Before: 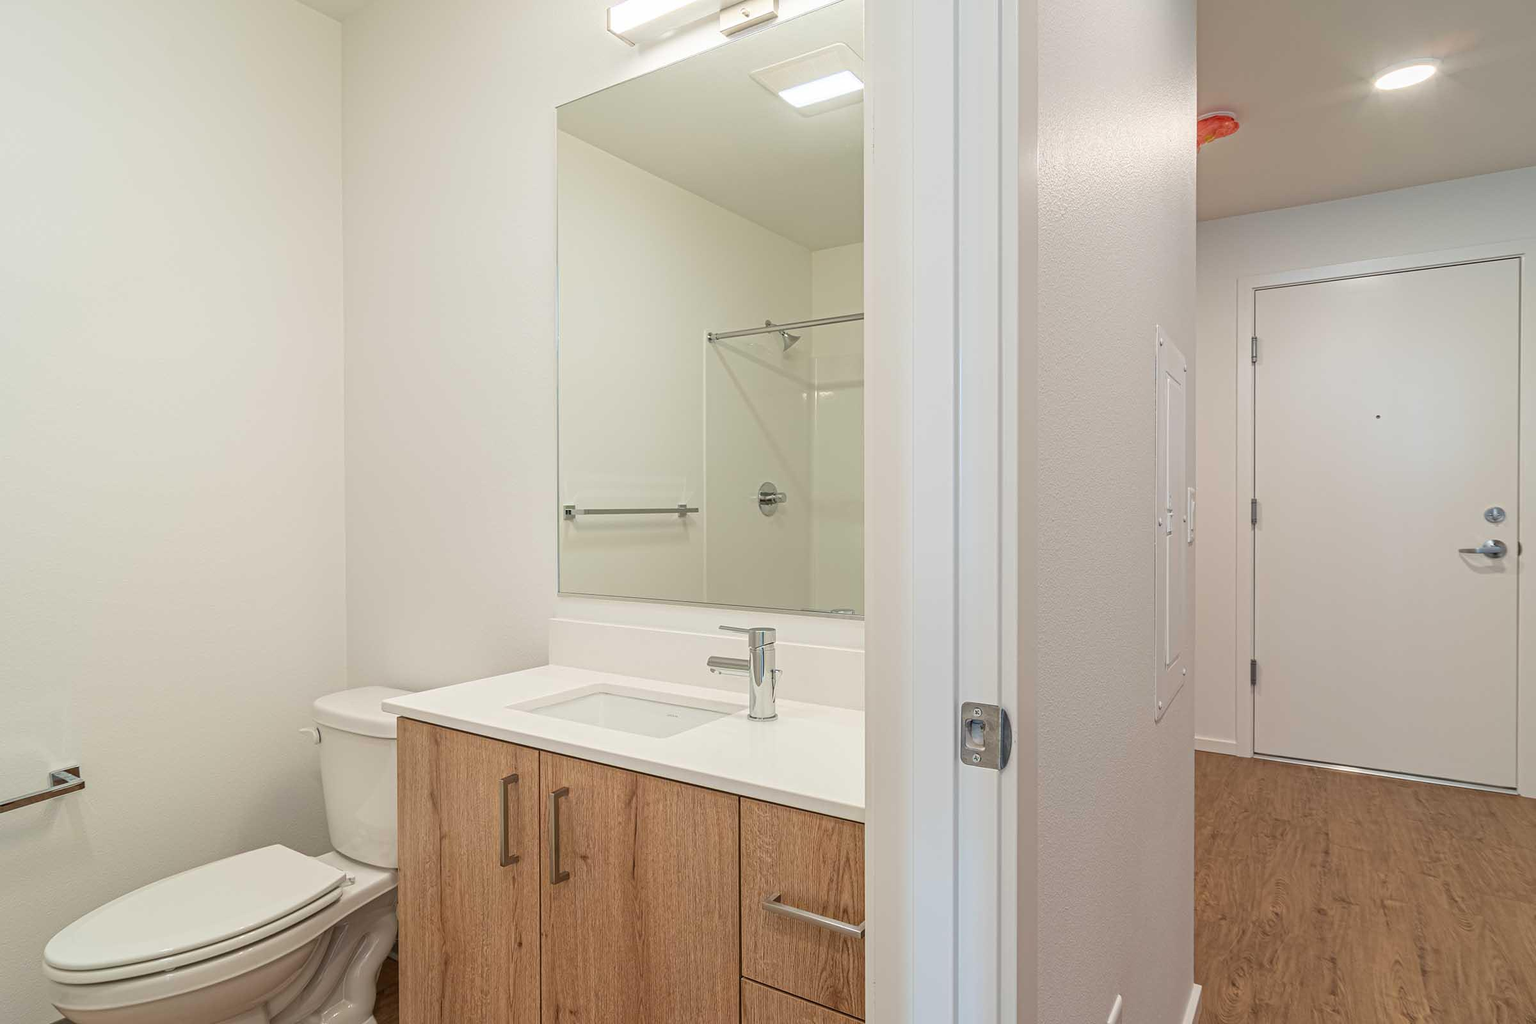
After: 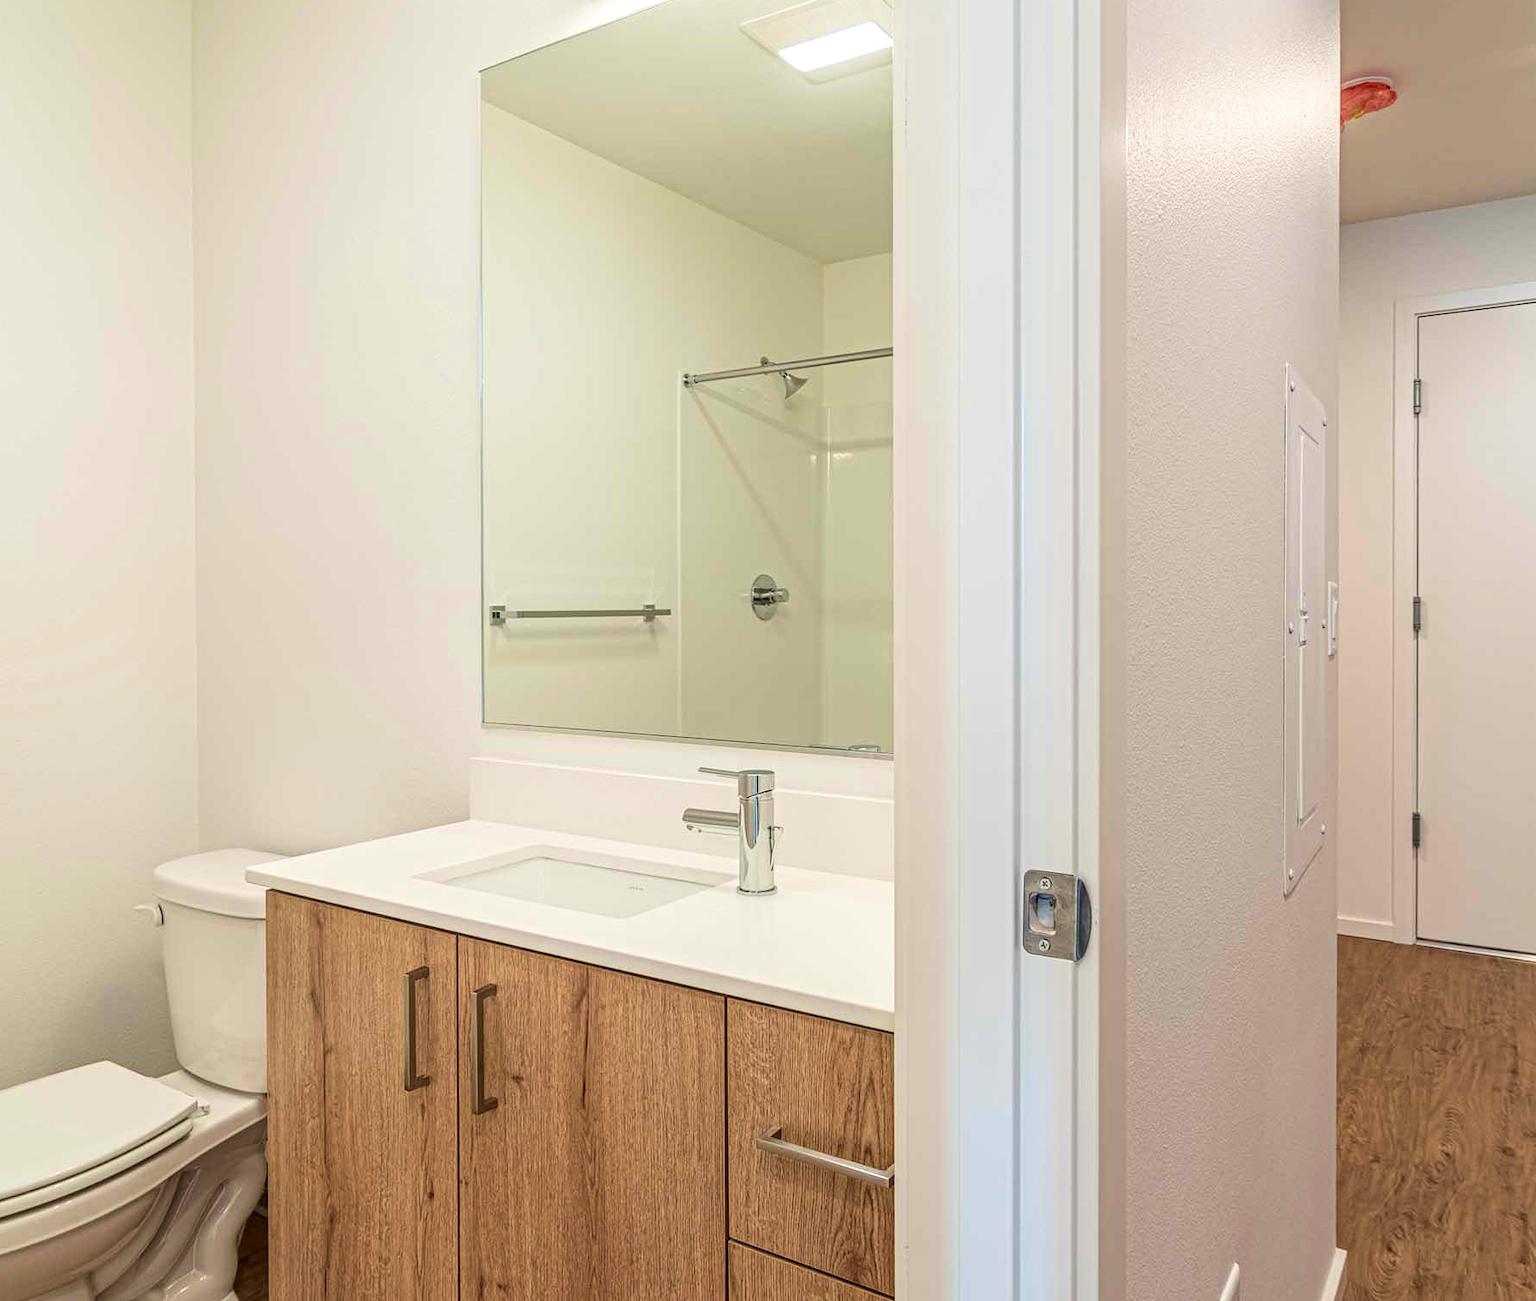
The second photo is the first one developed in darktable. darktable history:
local contrast: on, module defaults
crop and rotate: left 12.985%, top 5.356%, right 12.526%
contrast brightness saturation: contrast 0.148, brightness 0.052
velvia: strength 39.03%
